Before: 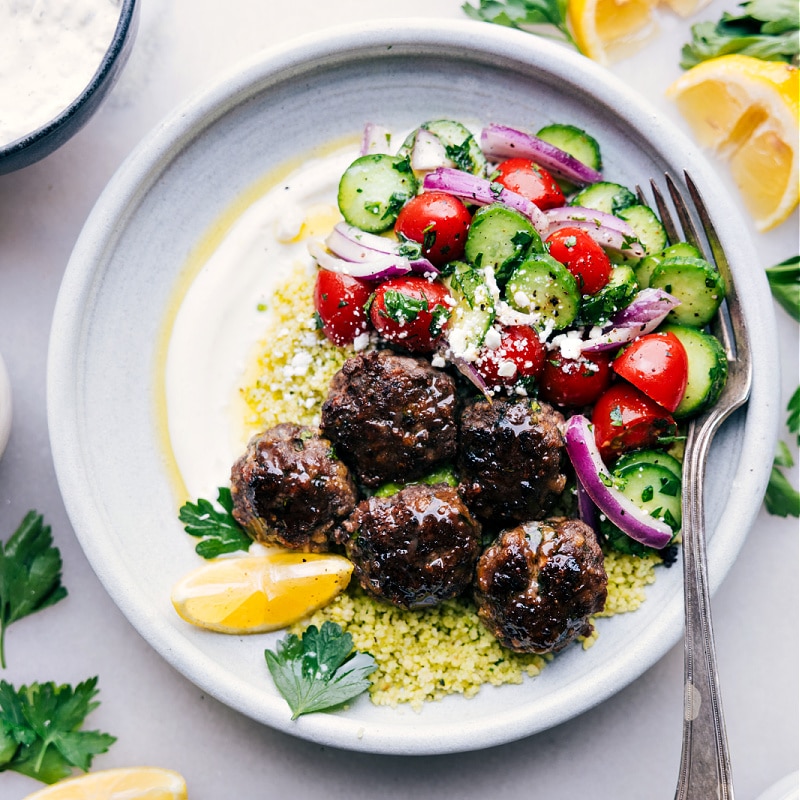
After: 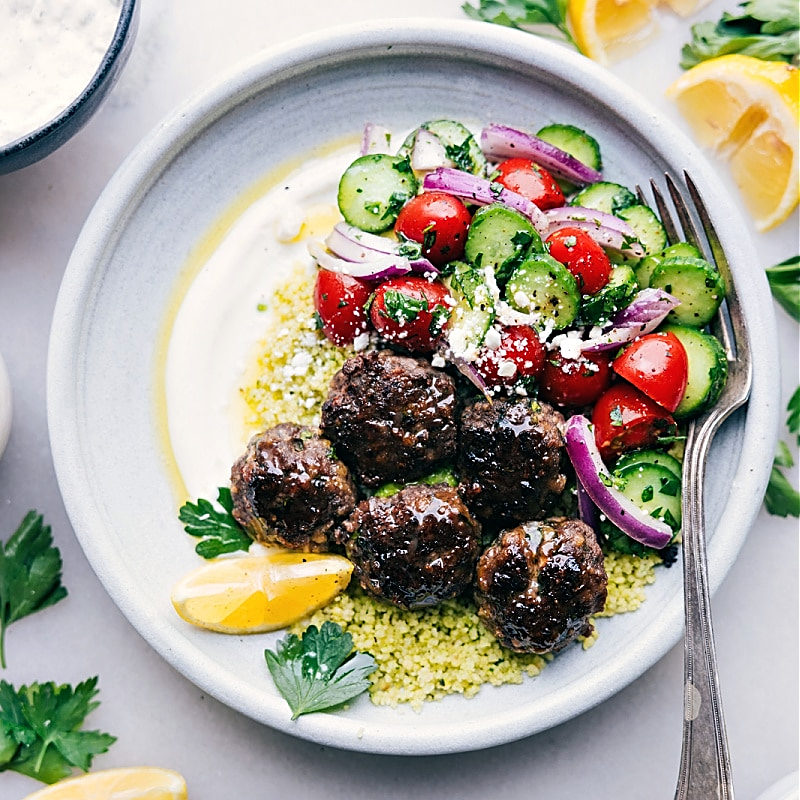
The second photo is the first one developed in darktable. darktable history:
sharpen: on, module defaults
color balance: mode lift, gamma, gain (sRGB), lift [1, 1, 1.022, 1.026]
